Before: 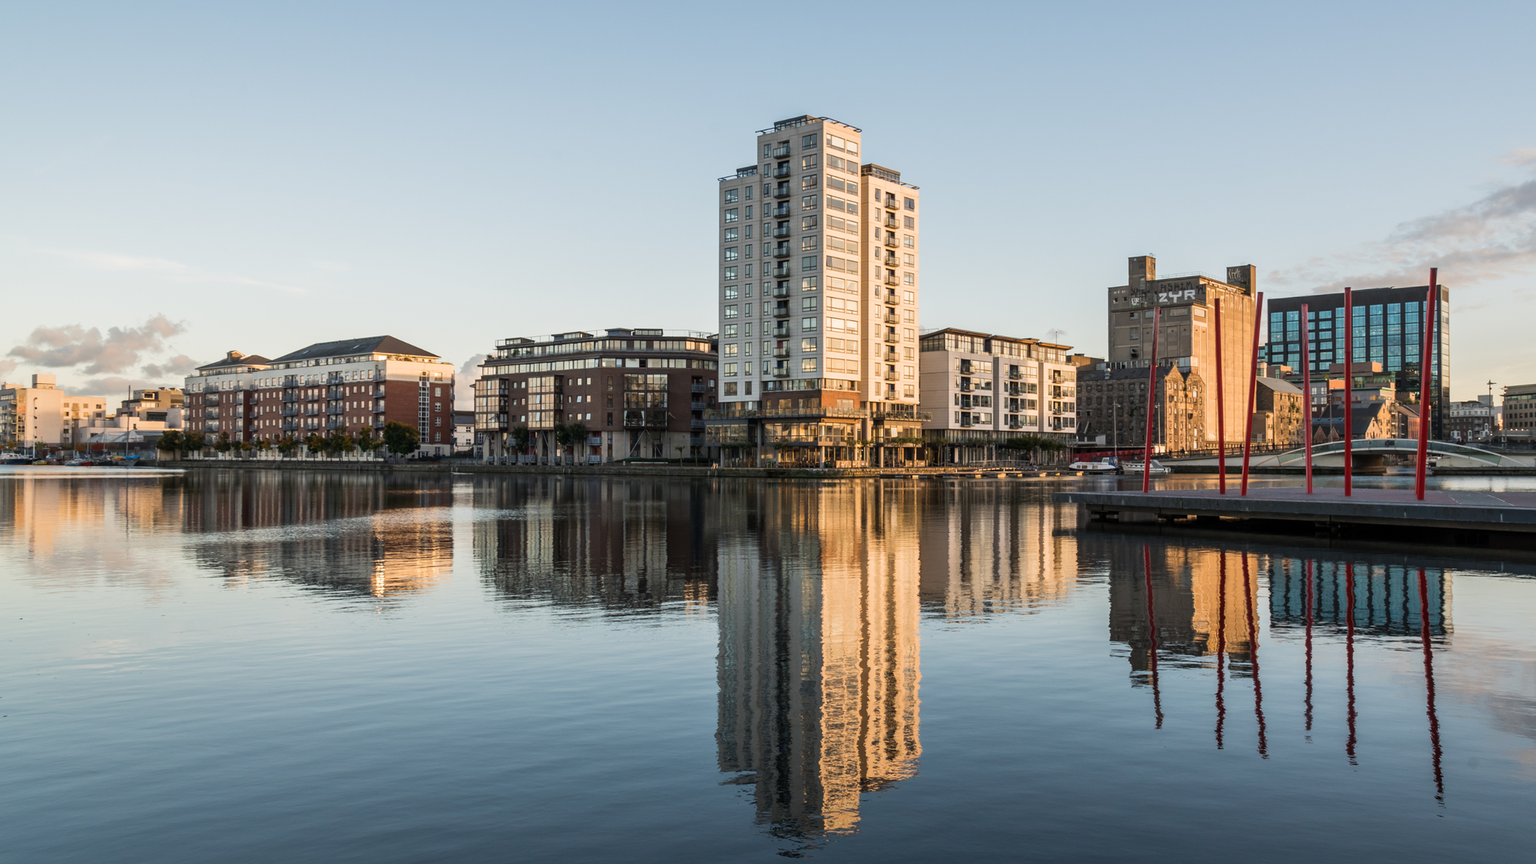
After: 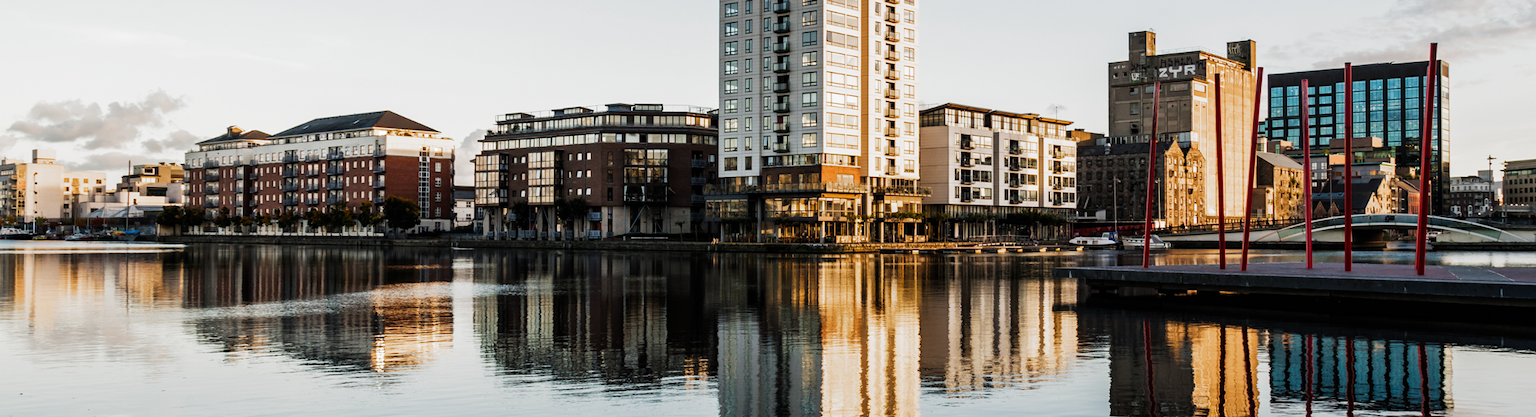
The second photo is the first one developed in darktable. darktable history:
filmic rgb: black relative exposure -6.43 EV, white relative exposure 2.43 EV, threshold 3 EV, hardness 5.27, latitude 0.1%, contrast 1.425, highlights saturation mix 2%, preserve chrominance no, color science v5 (2021), contrast in shadows safe, contrast in highlights safe, enable highlight reconstruction true
crop and rotate: top 26.056%, bottom 25.543%
